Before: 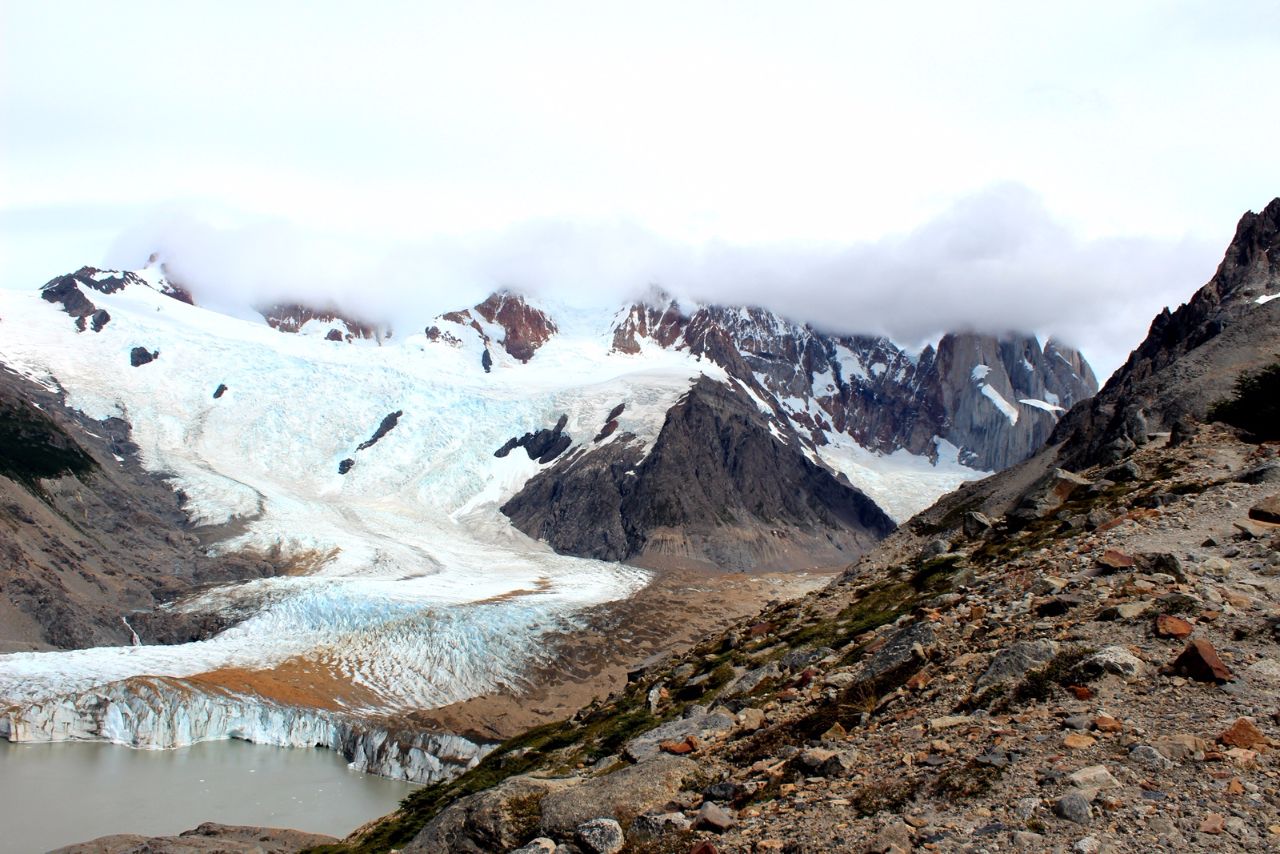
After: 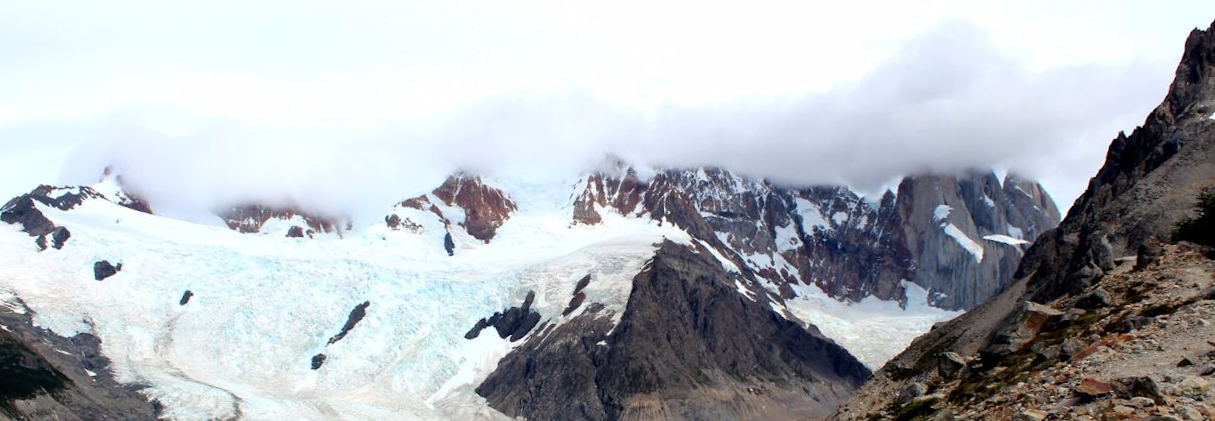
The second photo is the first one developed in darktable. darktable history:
crop and rotate: top 10.605%, bottom 33.274%
rotate and perspective: rotation -5°, crop left 0.05, crop right 0.952, crop top 0.11, crop bottom 0.89
